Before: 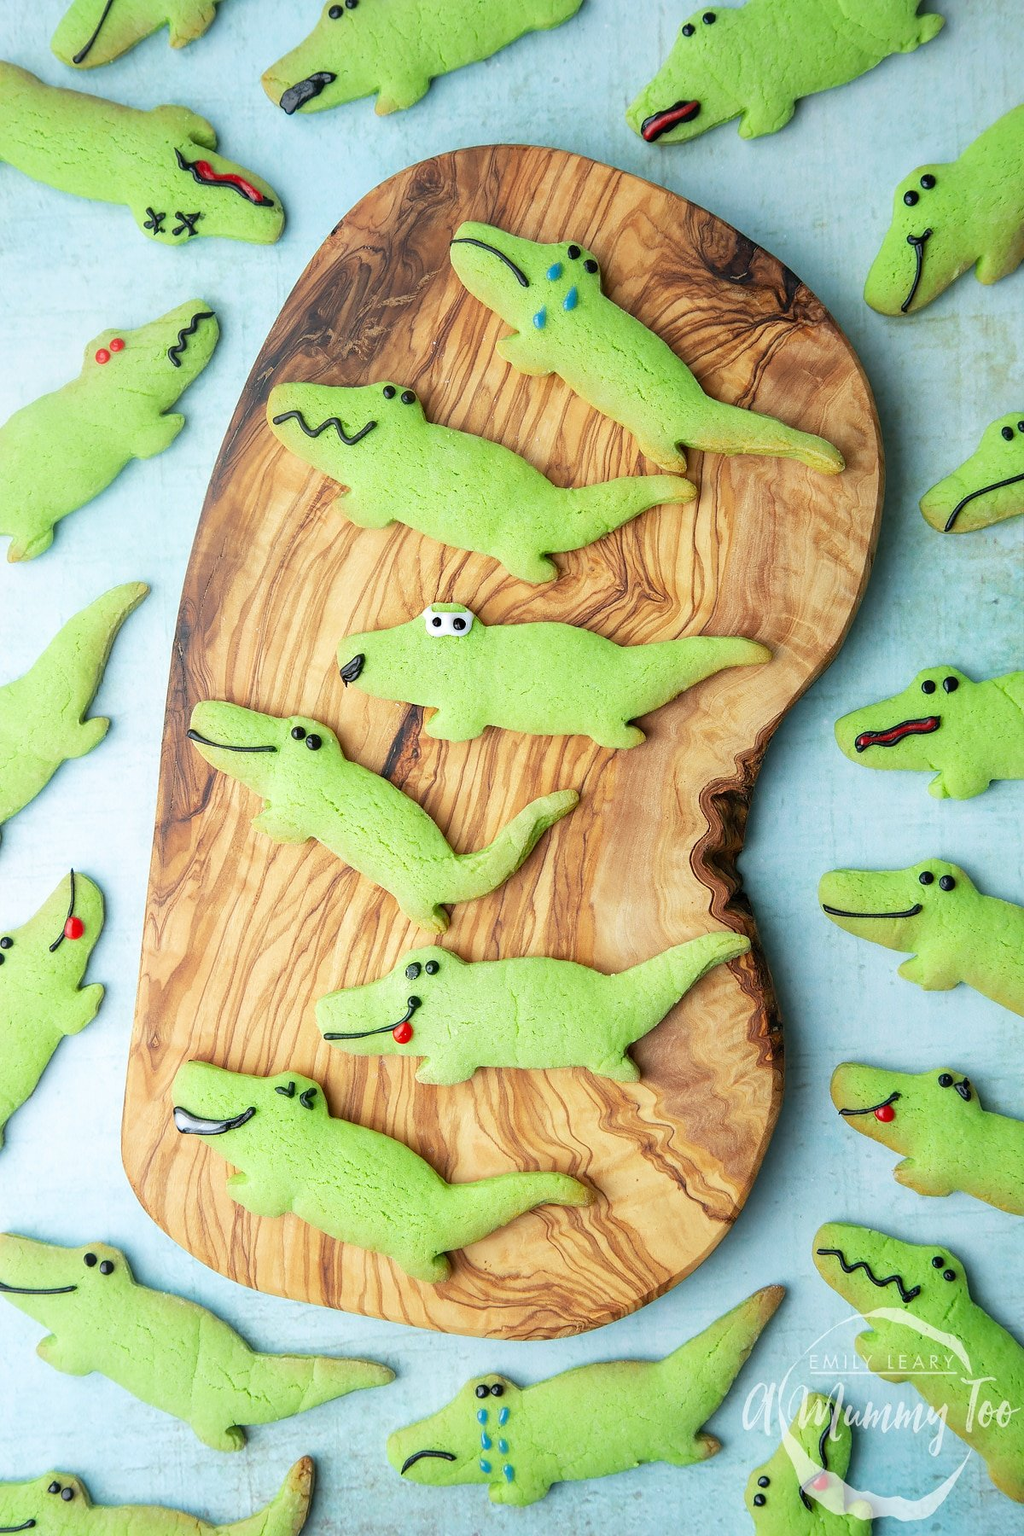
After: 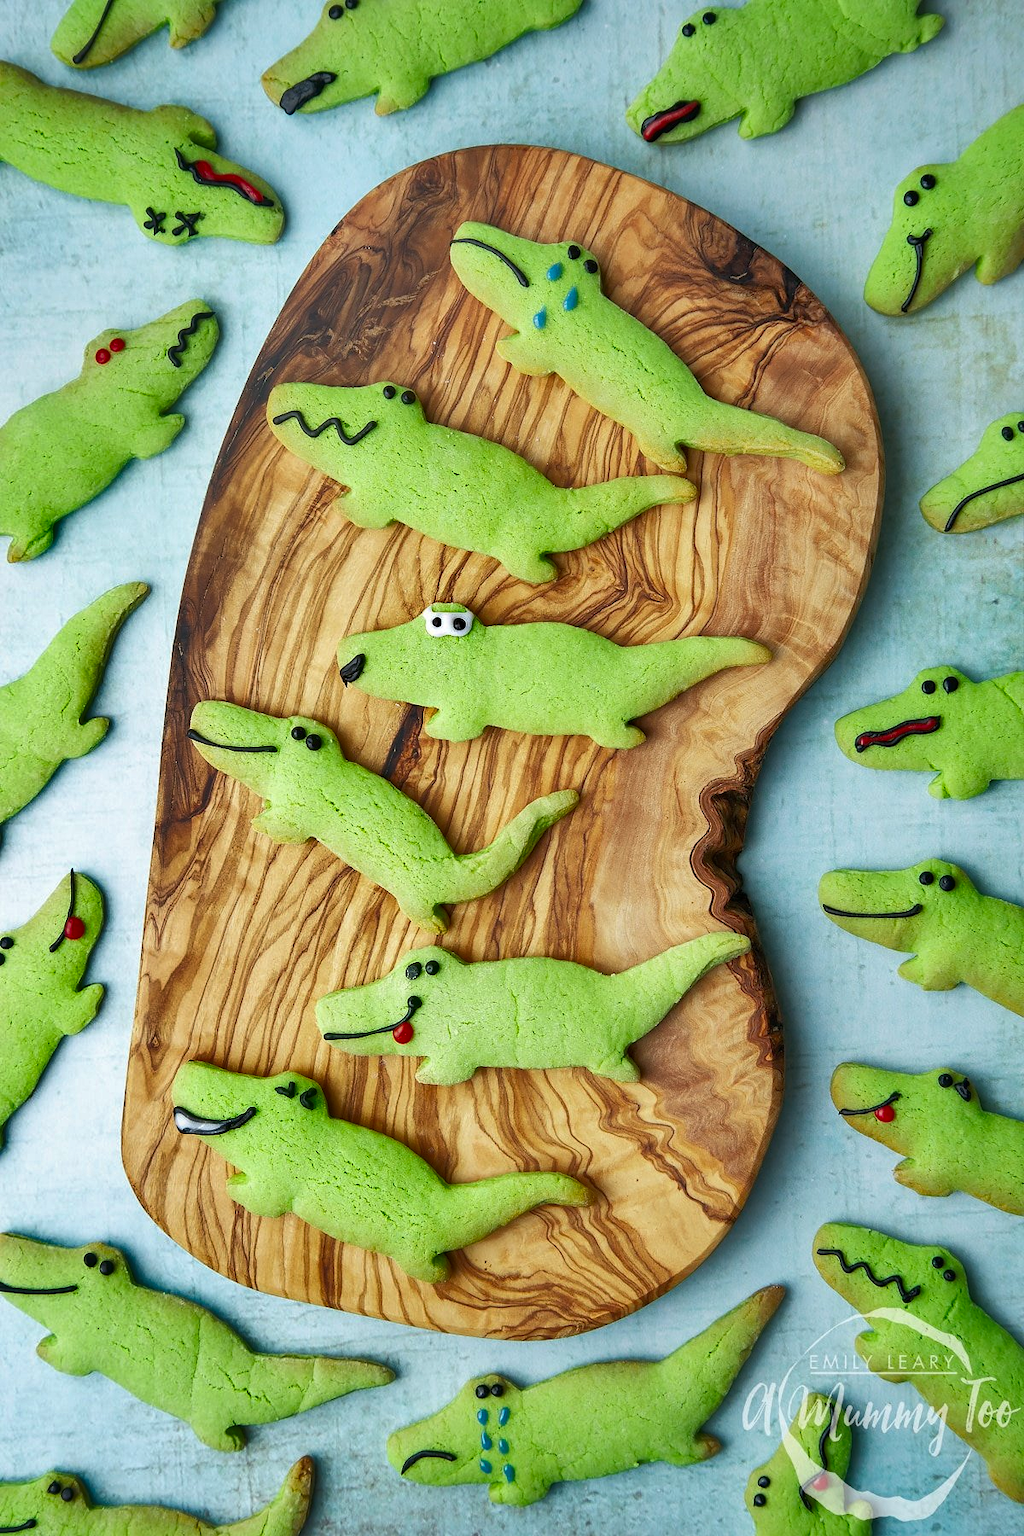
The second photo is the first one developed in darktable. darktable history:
shadows and highlights: radius 102.33, shadows 50.55, highlights -65.7, soften with gaussian
